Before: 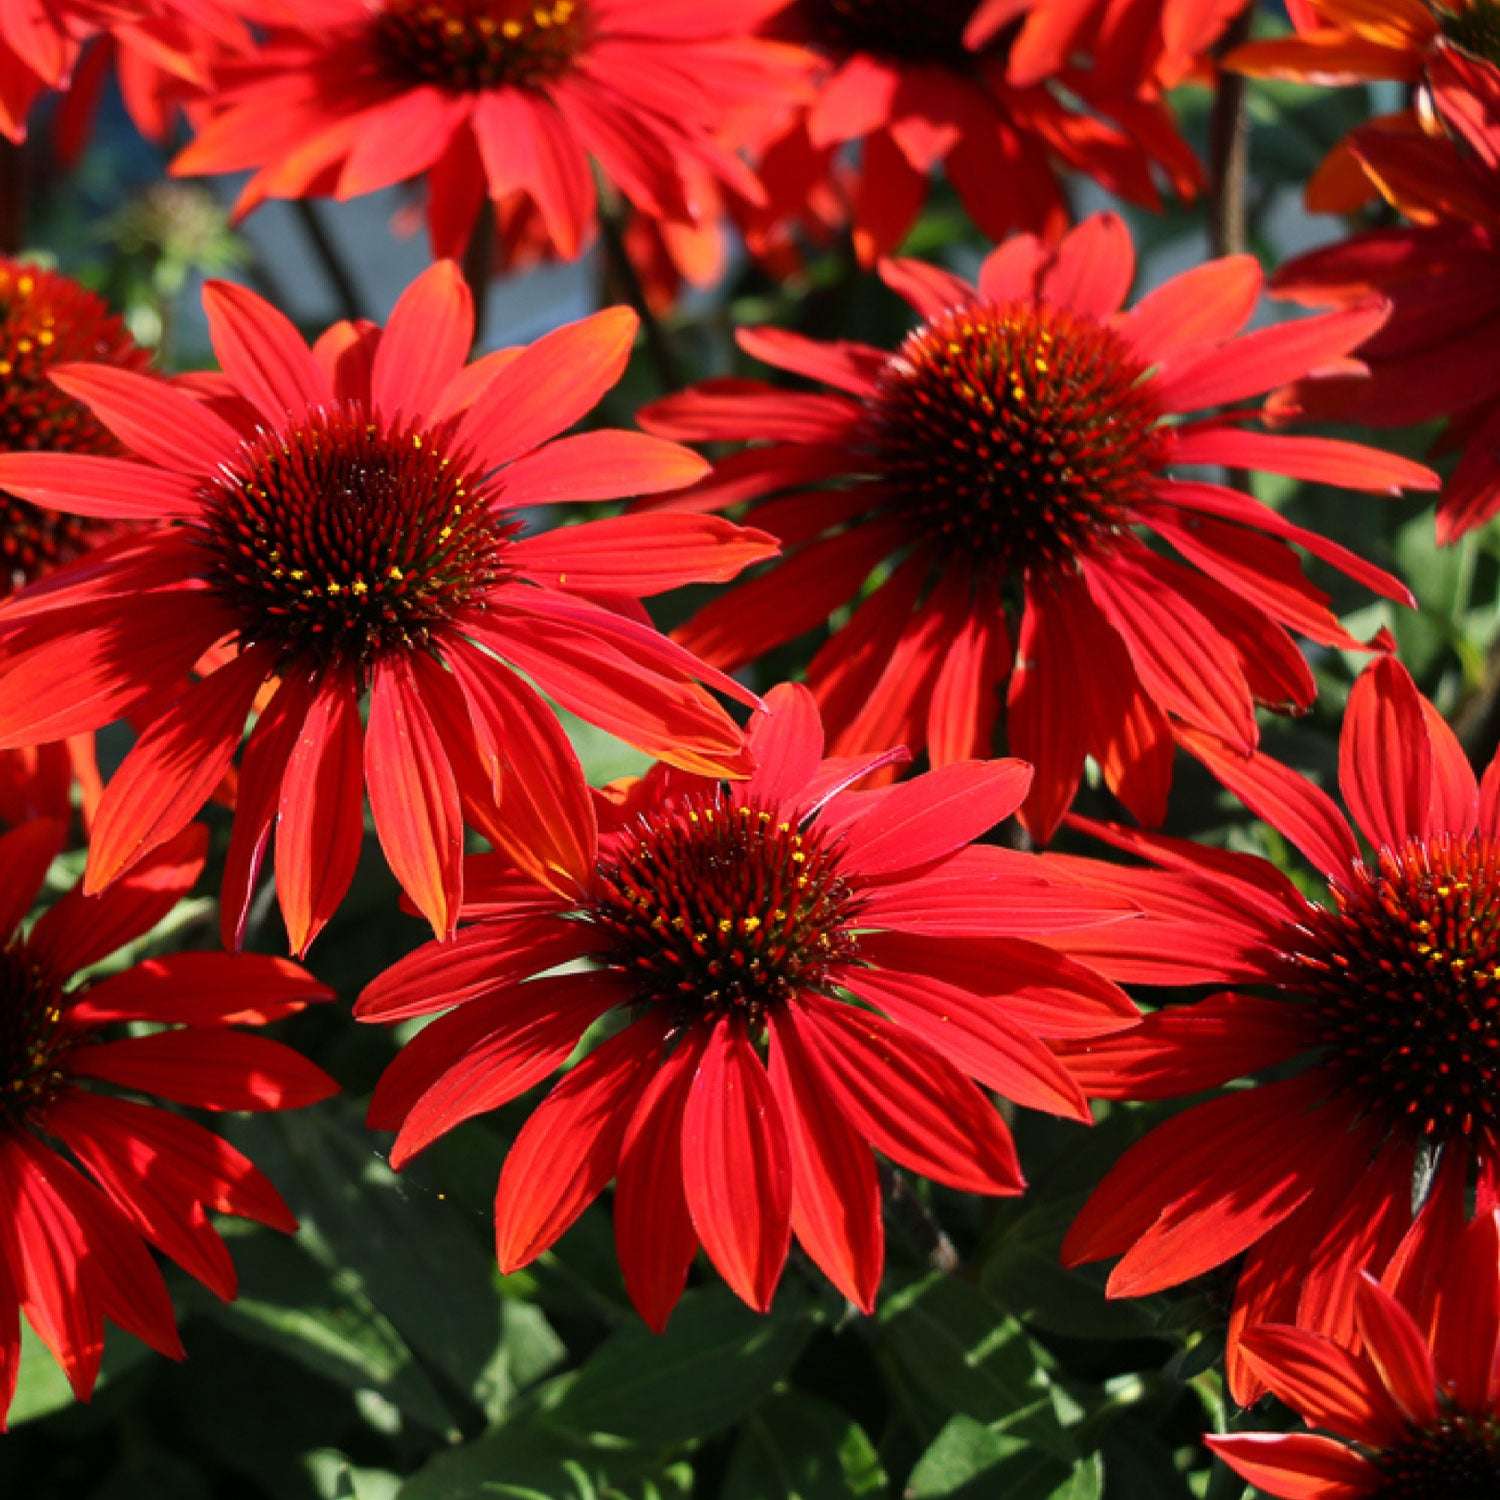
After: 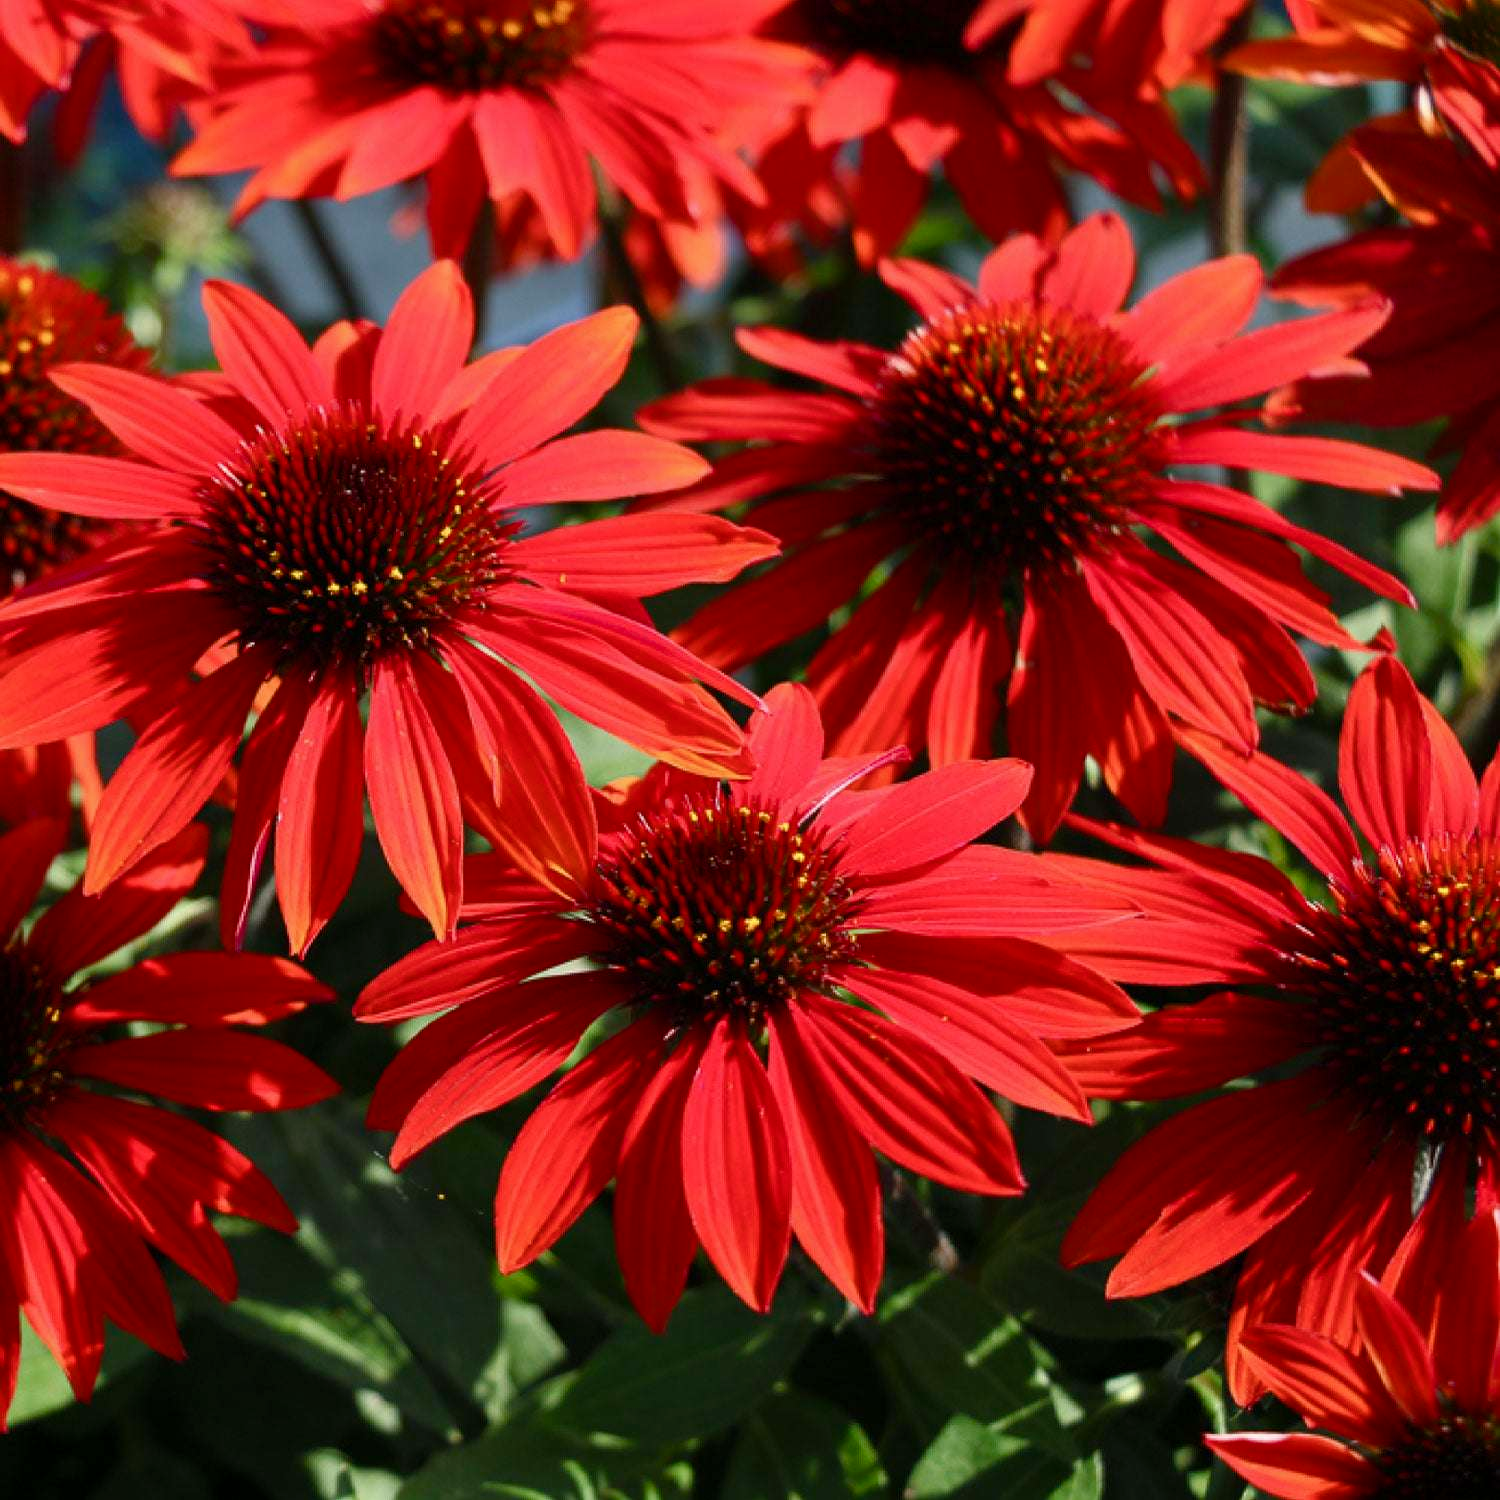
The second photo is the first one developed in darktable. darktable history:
color balance rgb: perceptual saturation grading › global saturation 0.839%, perceptual saturation grading › highlights -19.72%, perceptual saturation grading › shadows 19.069%, global vibrance 20%
